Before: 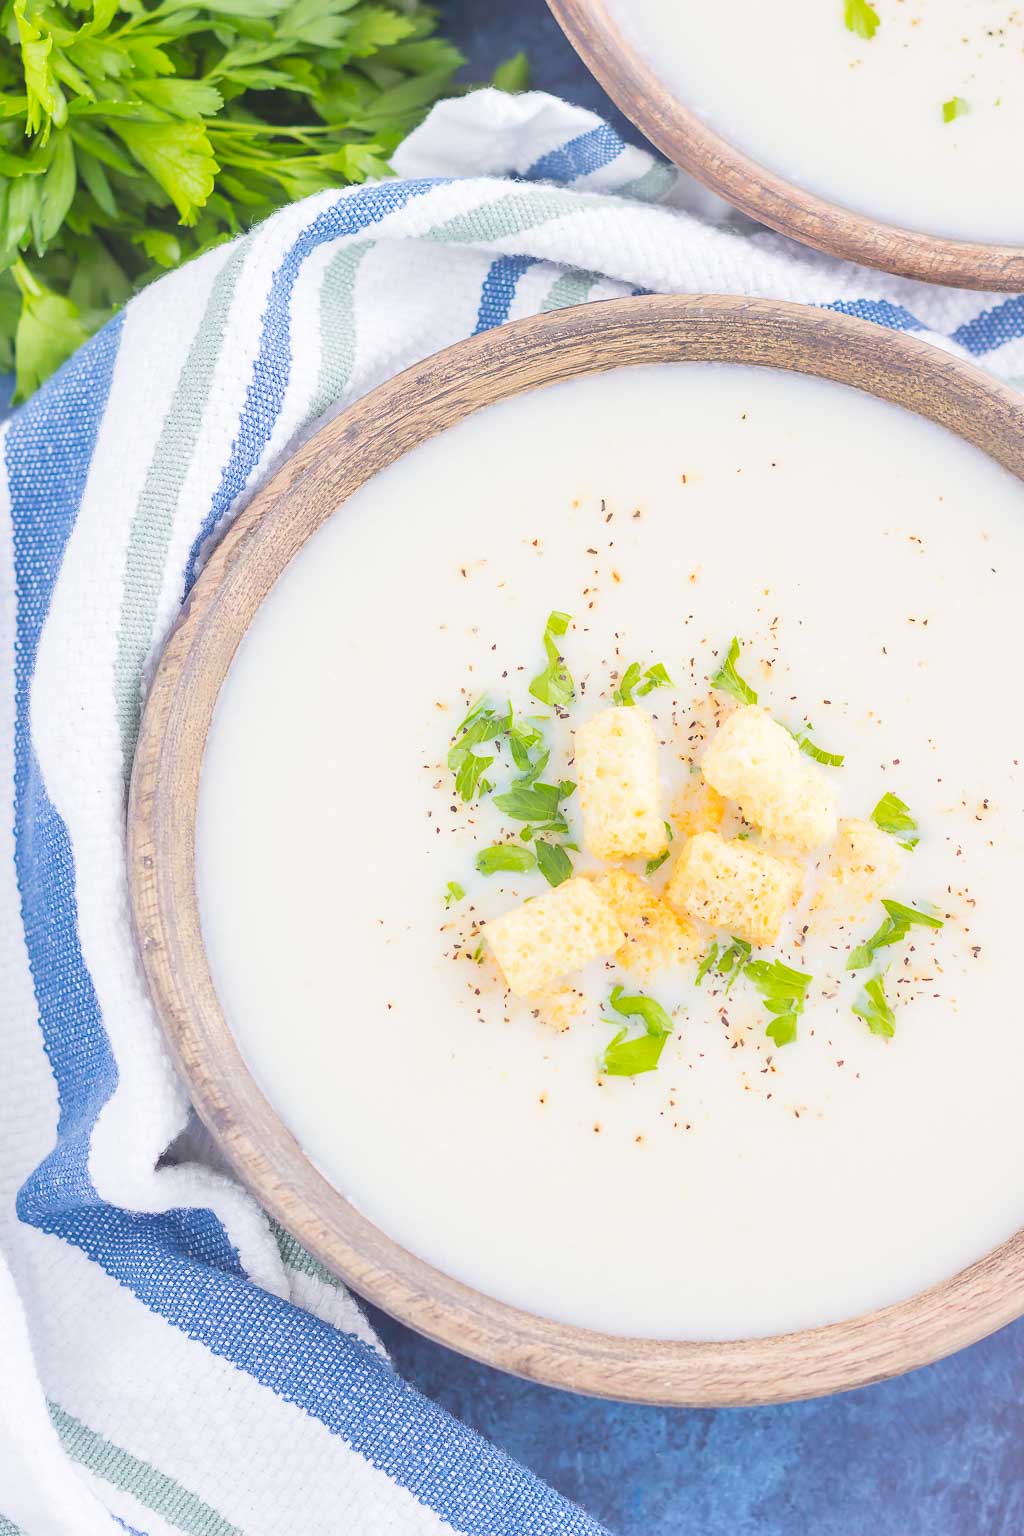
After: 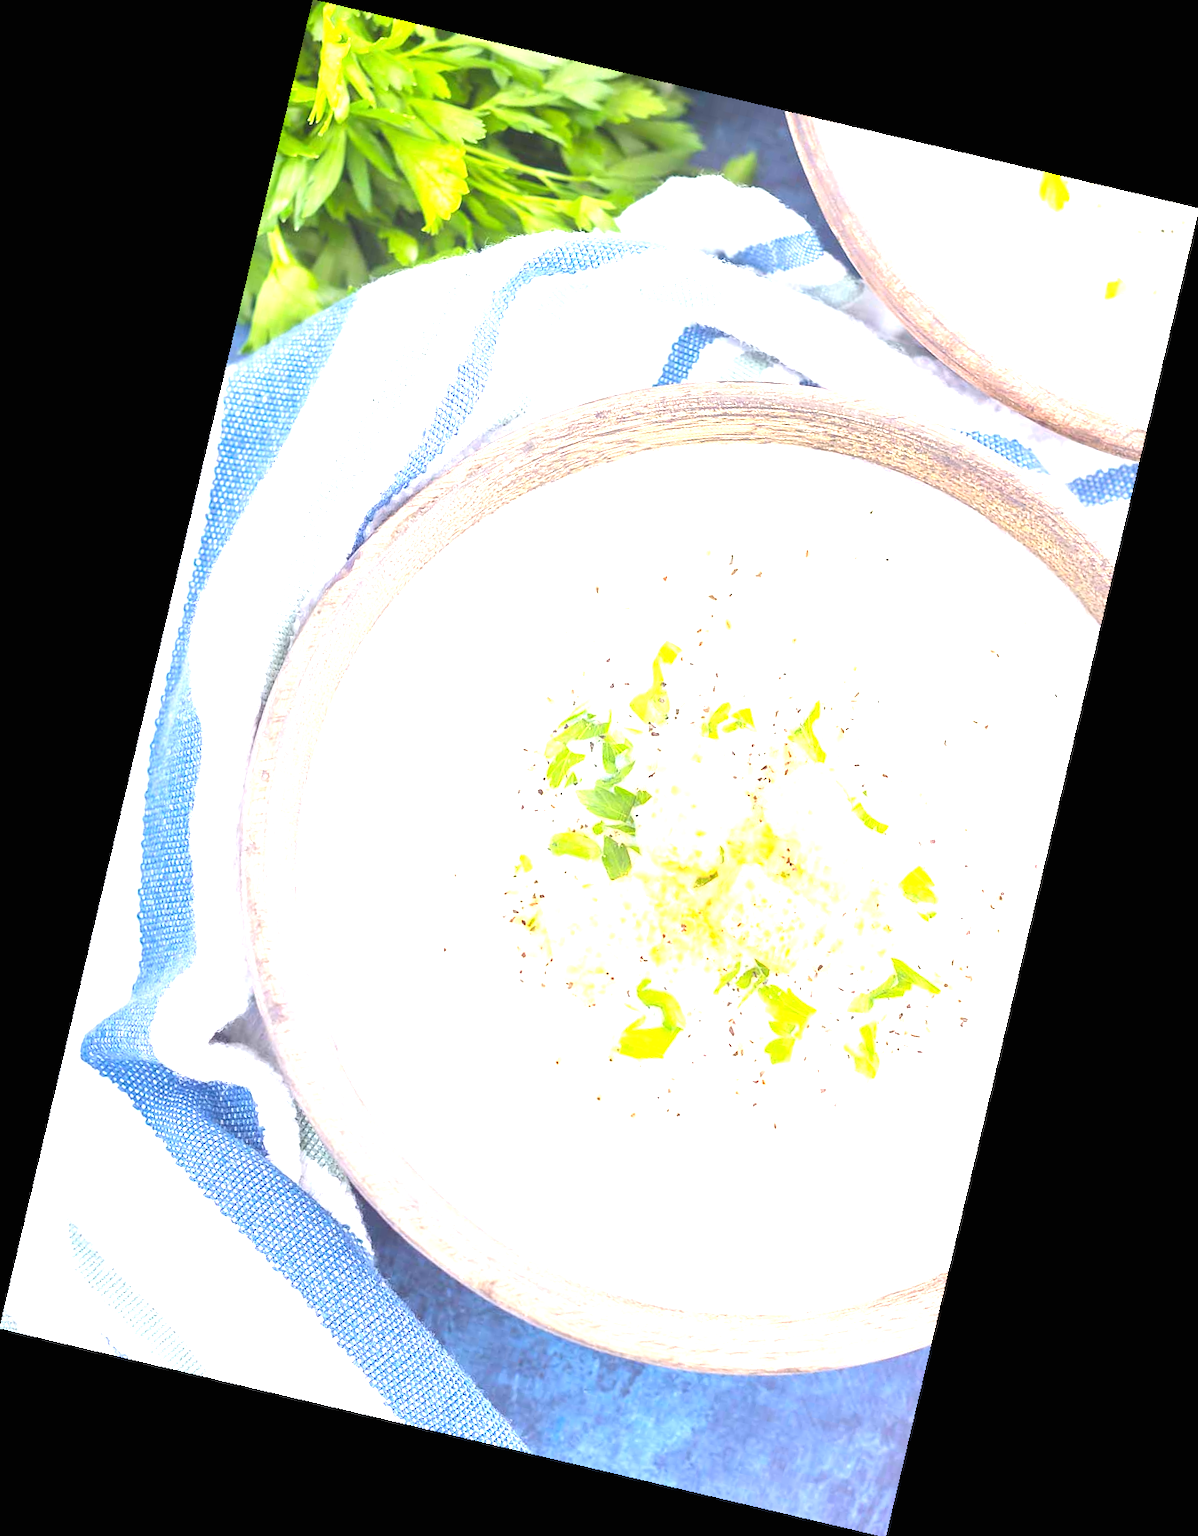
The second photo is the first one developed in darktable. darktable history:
exposure: black level correction 0, exposure 1.1 EV, compensate highlight preservation false
rotate and perspective: rotation 13.27°, automatic cropping off
